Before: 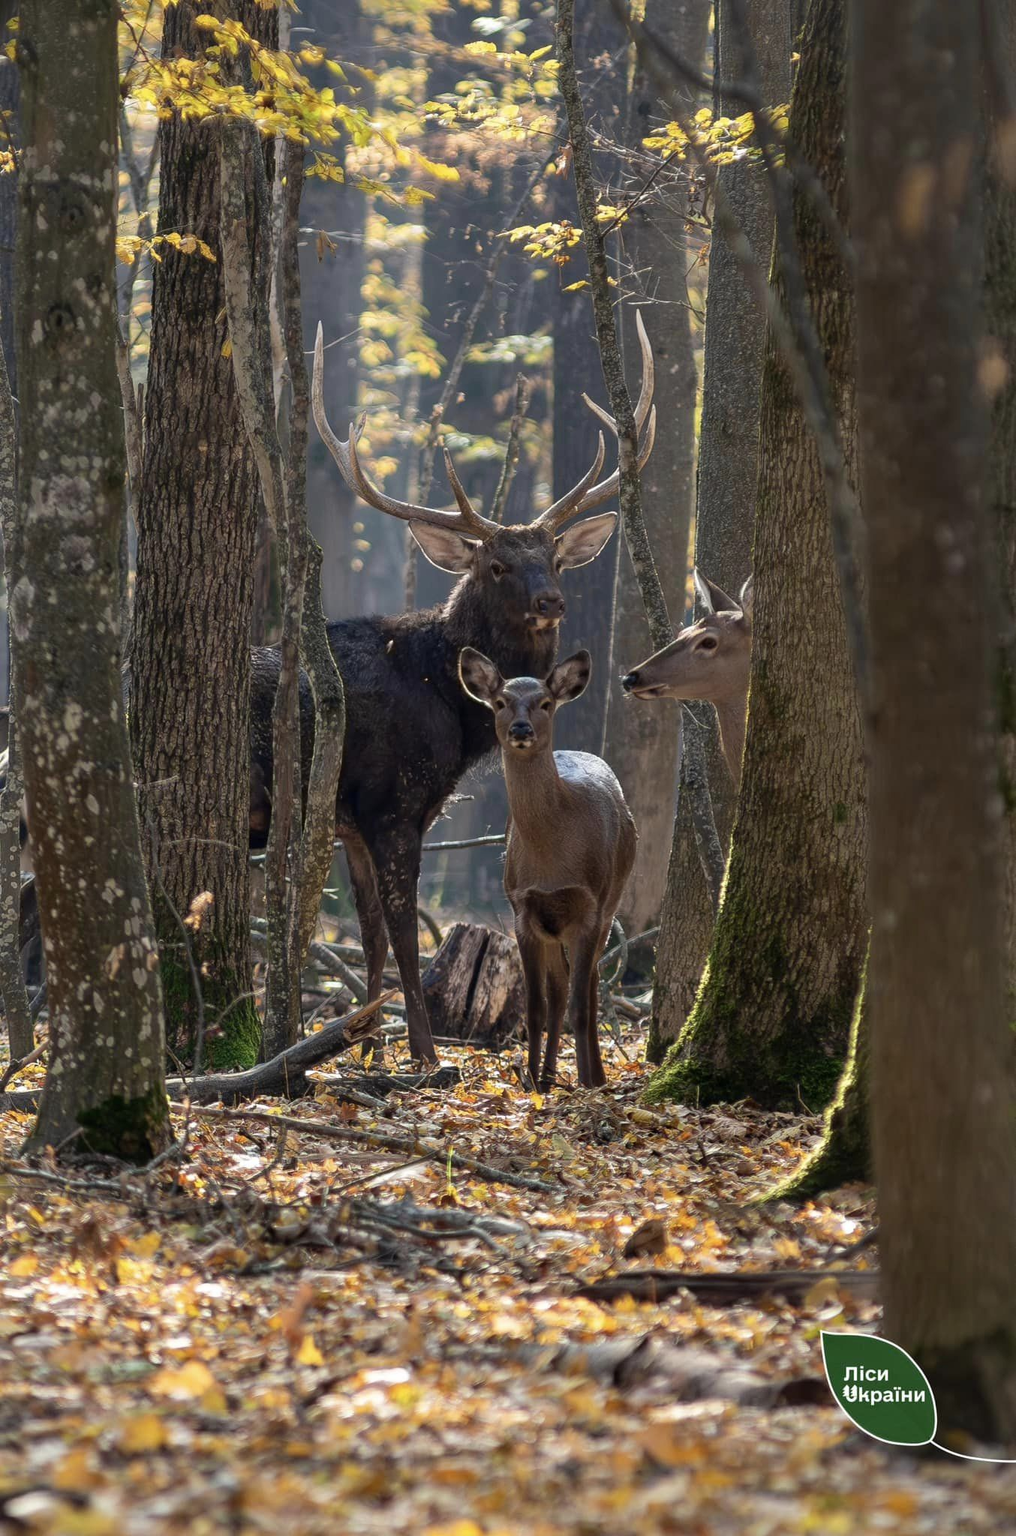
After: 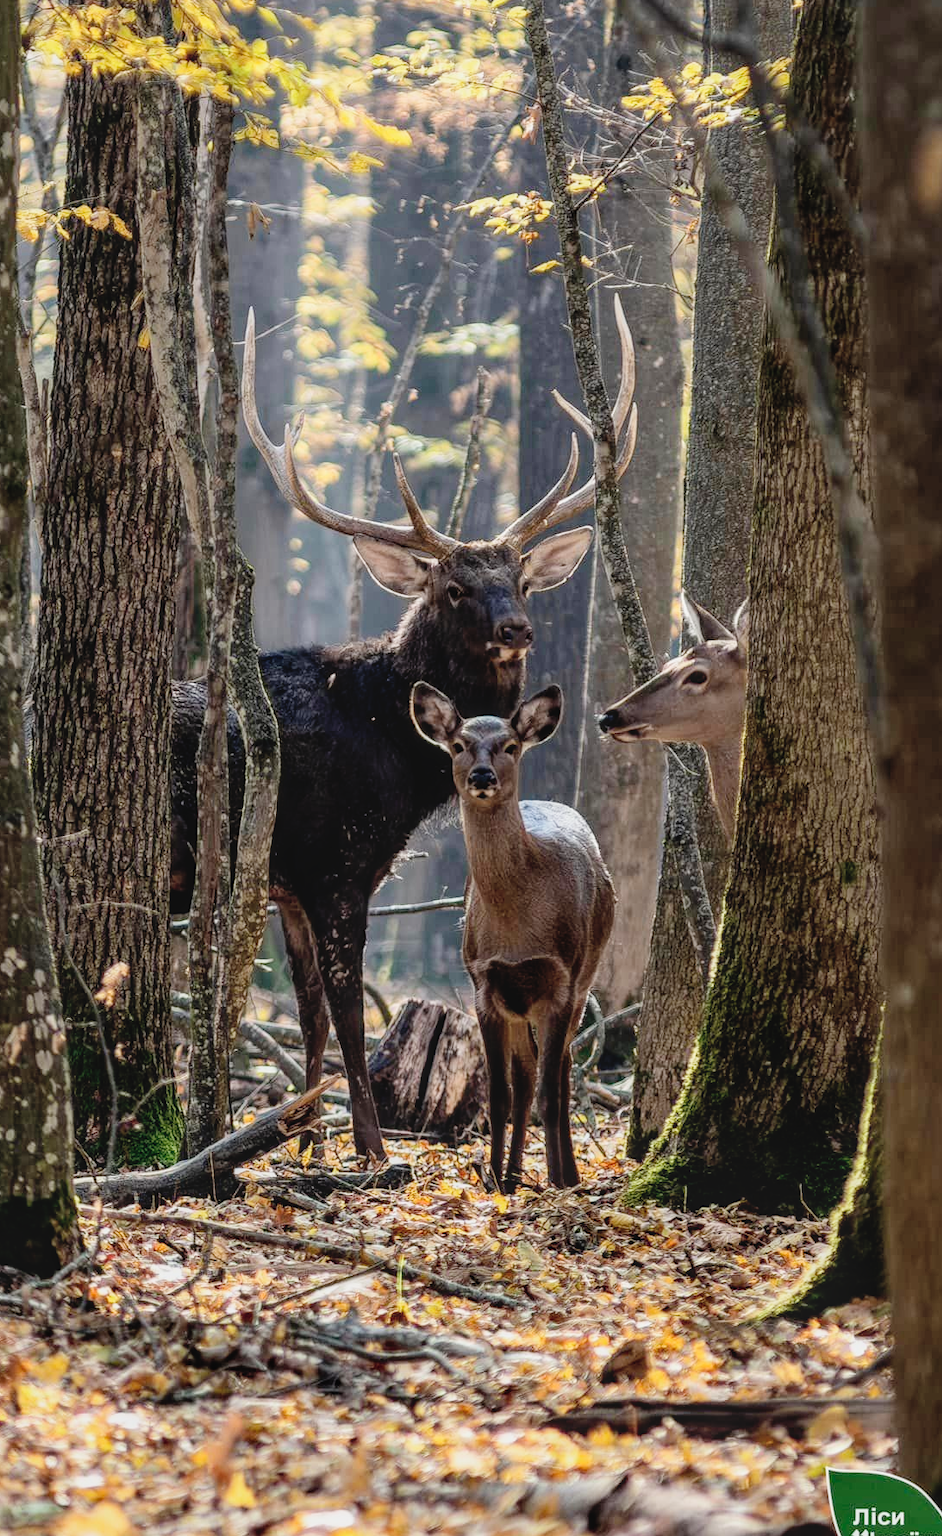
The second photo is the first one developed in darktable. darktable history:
filmic rgb: black relative exposure -8 EV, white relative exposure 4.03 EV, hardness 4.2, latitude 49.02%, contrast 1.101, add noise in highlights 0, preserve chrominance no, color science v3 (2019), use custom middle-gray values true, contrast in highlights soft
local contrast: on, module defaults
tone curve: curves: ch0 [(0, 0) (0.004, 0.001) (0.133, 0.112) (0.325, 0.362) (0.832, 0.893) (1, 1)], color space Lab, independent channels, preserve colors none
contrast brightness saturation: contrast -0.141, brightness 0.044, saturation -0.122
crop: left 10.022%, top 3.547%, right 9.229%, bottom 9.41%
